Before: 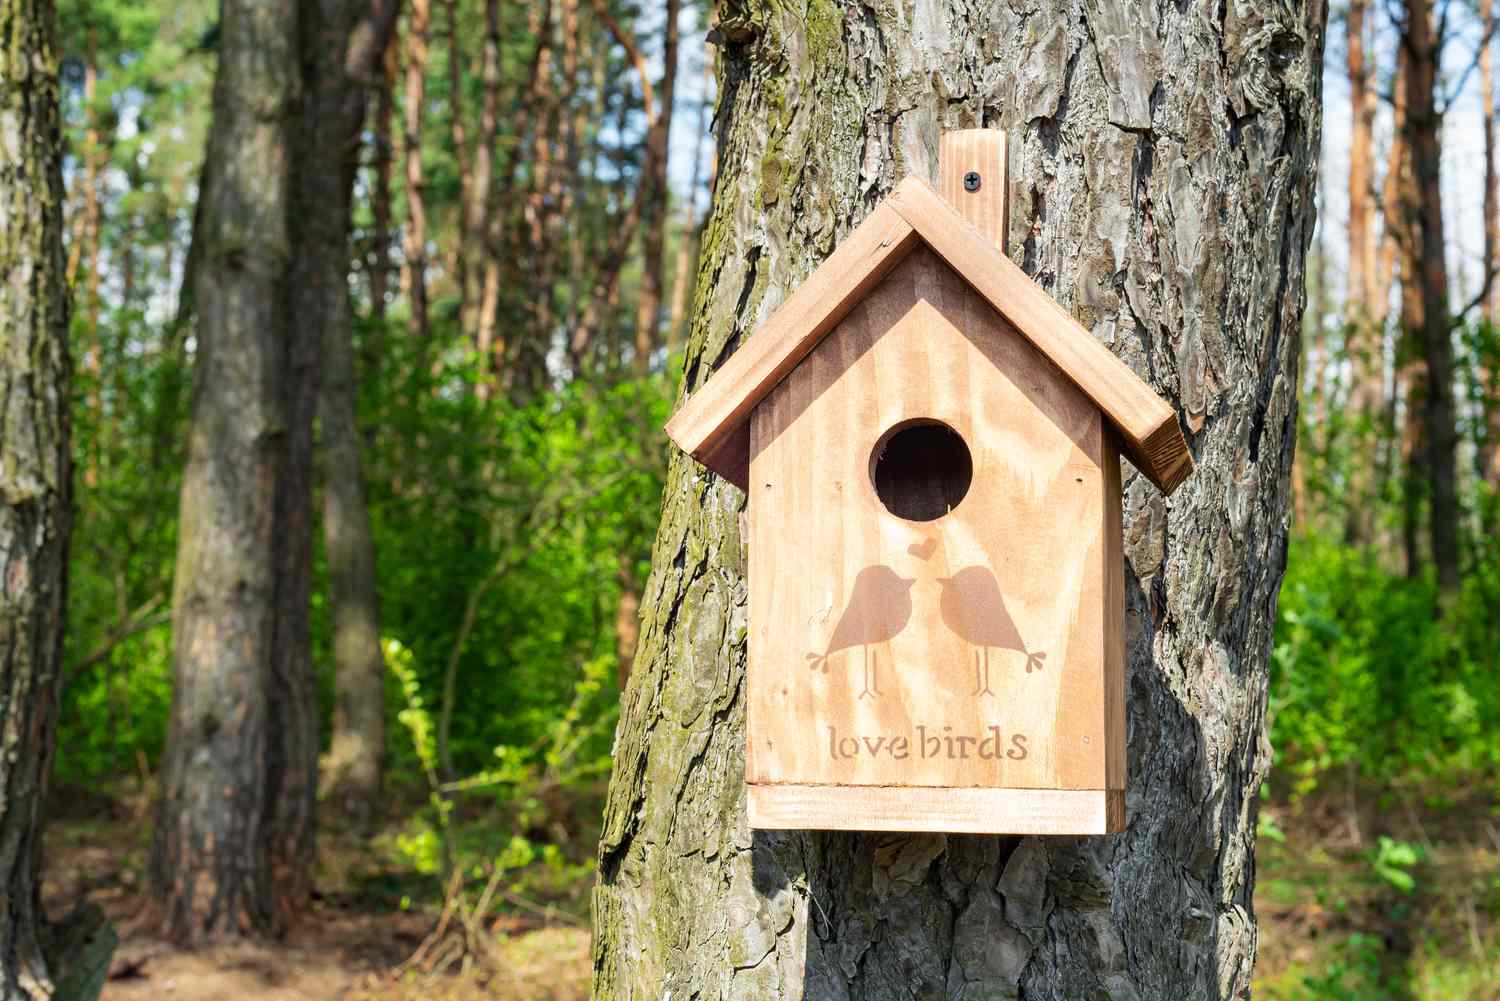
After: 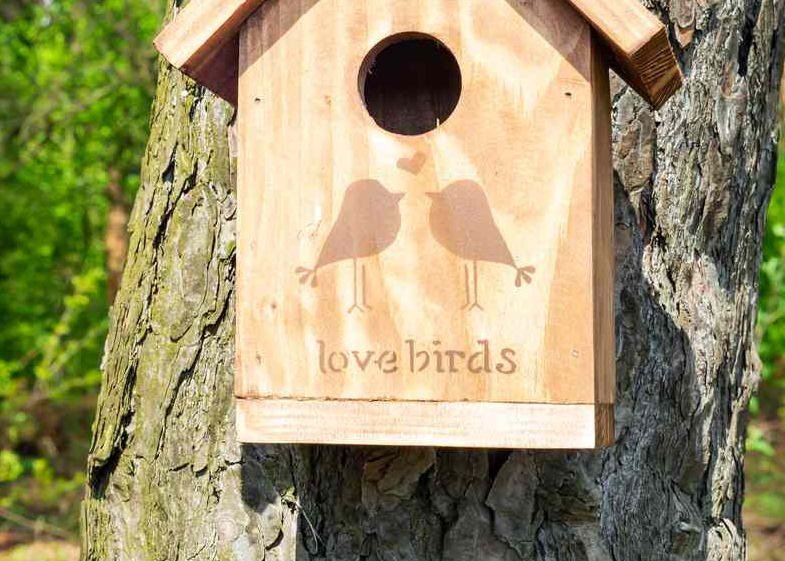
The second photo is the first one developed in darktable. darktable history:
crop: left 34.094%, top 38.603%, right 13.547%, bottom 5.331%
